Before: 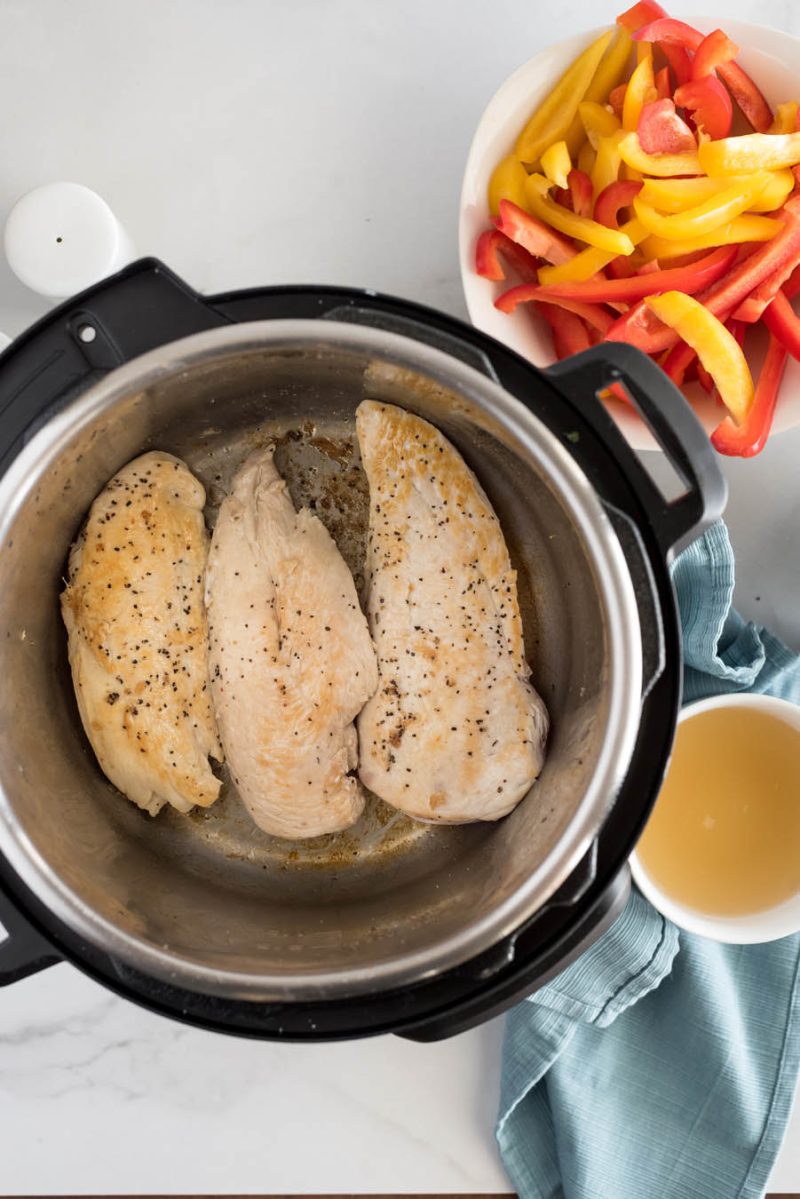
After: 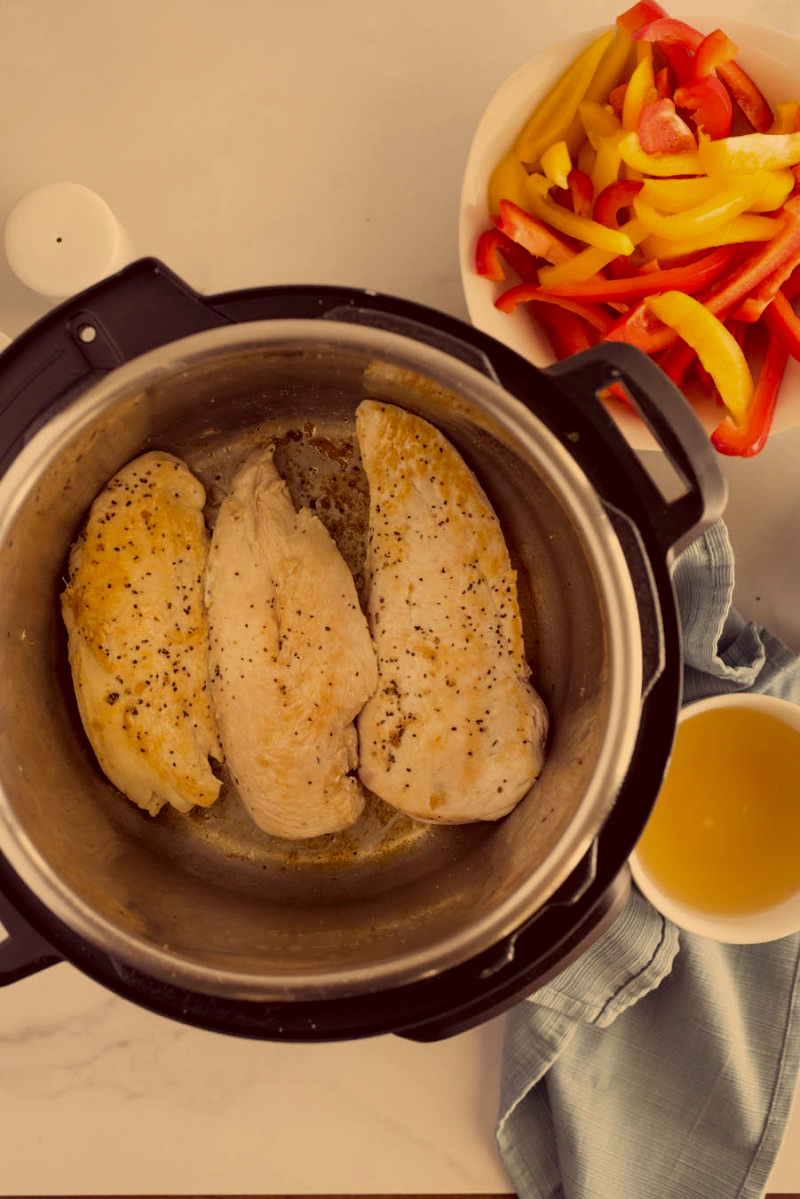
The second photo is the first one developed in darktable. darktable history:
exposure: exposure -0.583 EV, compensate highlight preservation false
color correction: highlights a* 9.58, highlights b* 39.04, shadows a* 14.41, shadows b* 3.38
